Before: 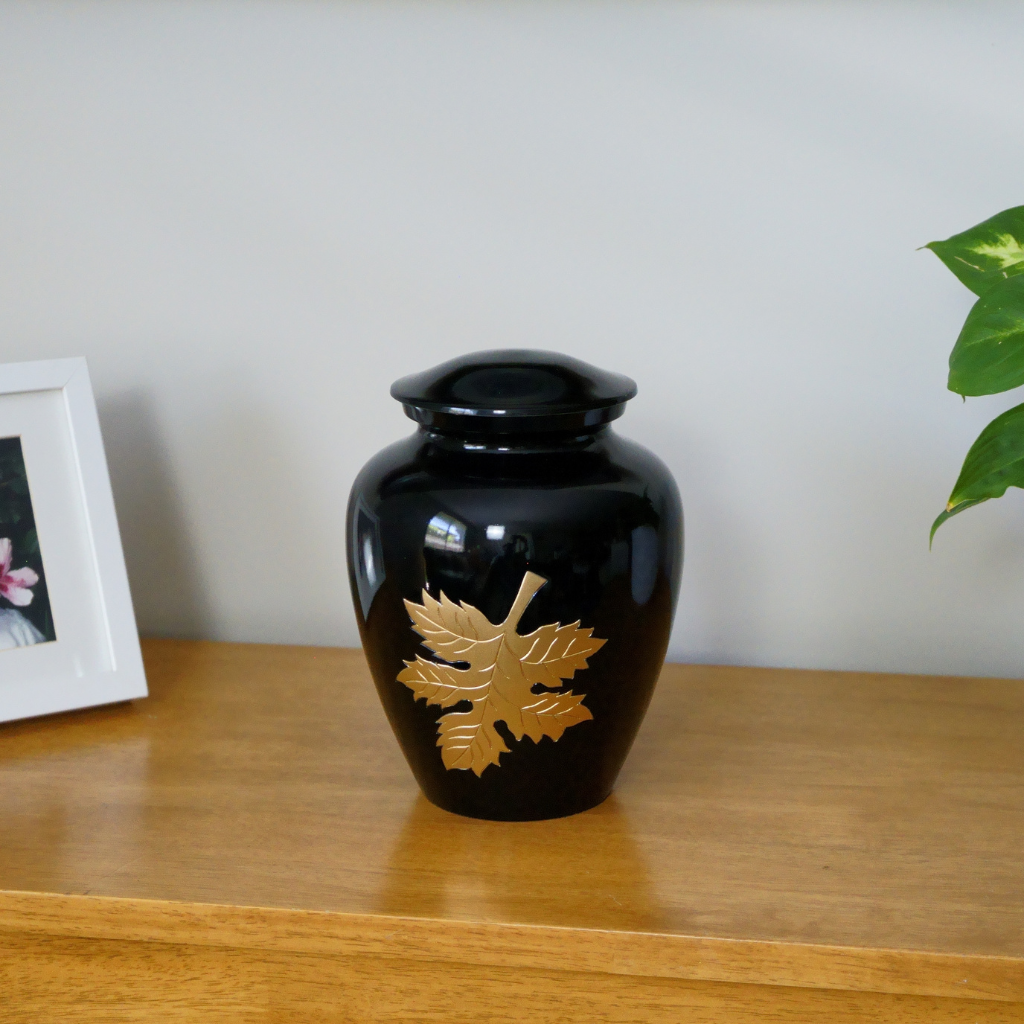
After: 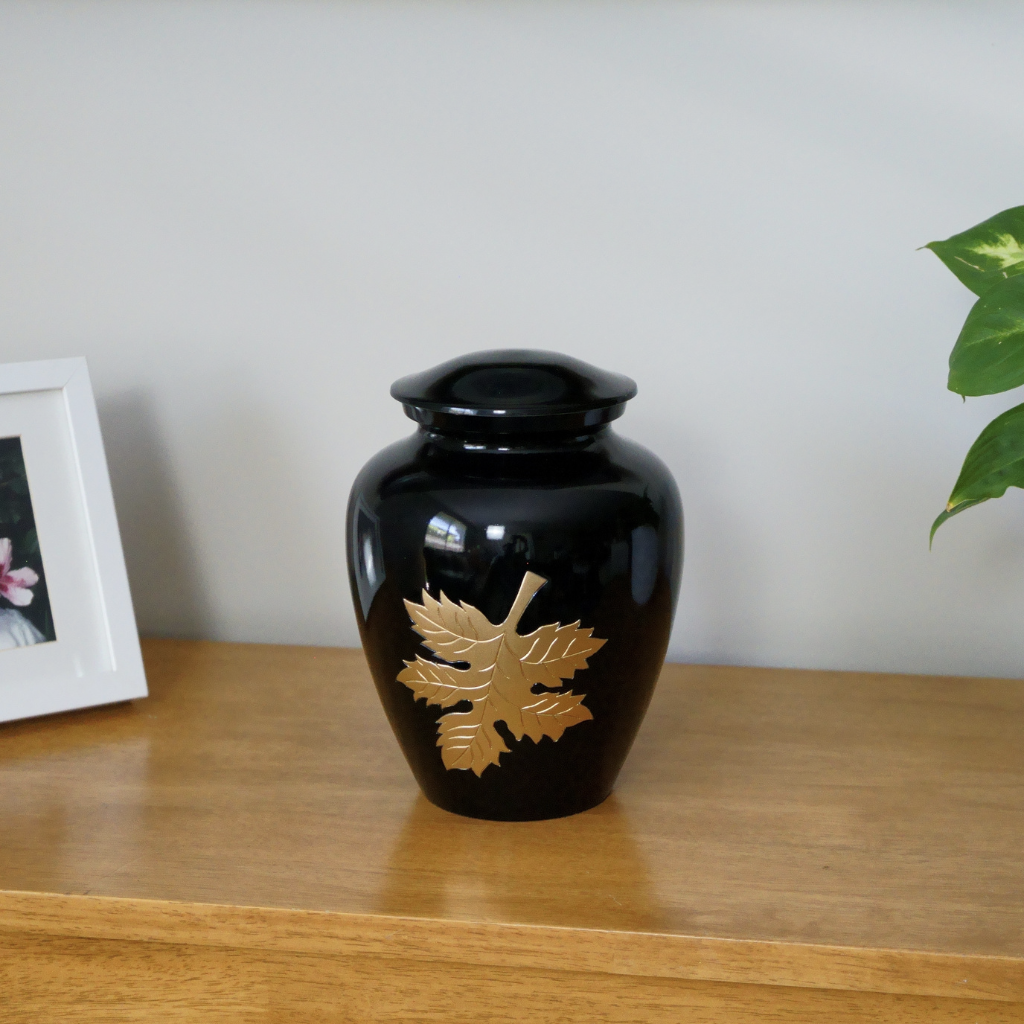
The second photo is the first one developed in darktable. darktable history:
contrast brightness saturation: saturation -0.163
